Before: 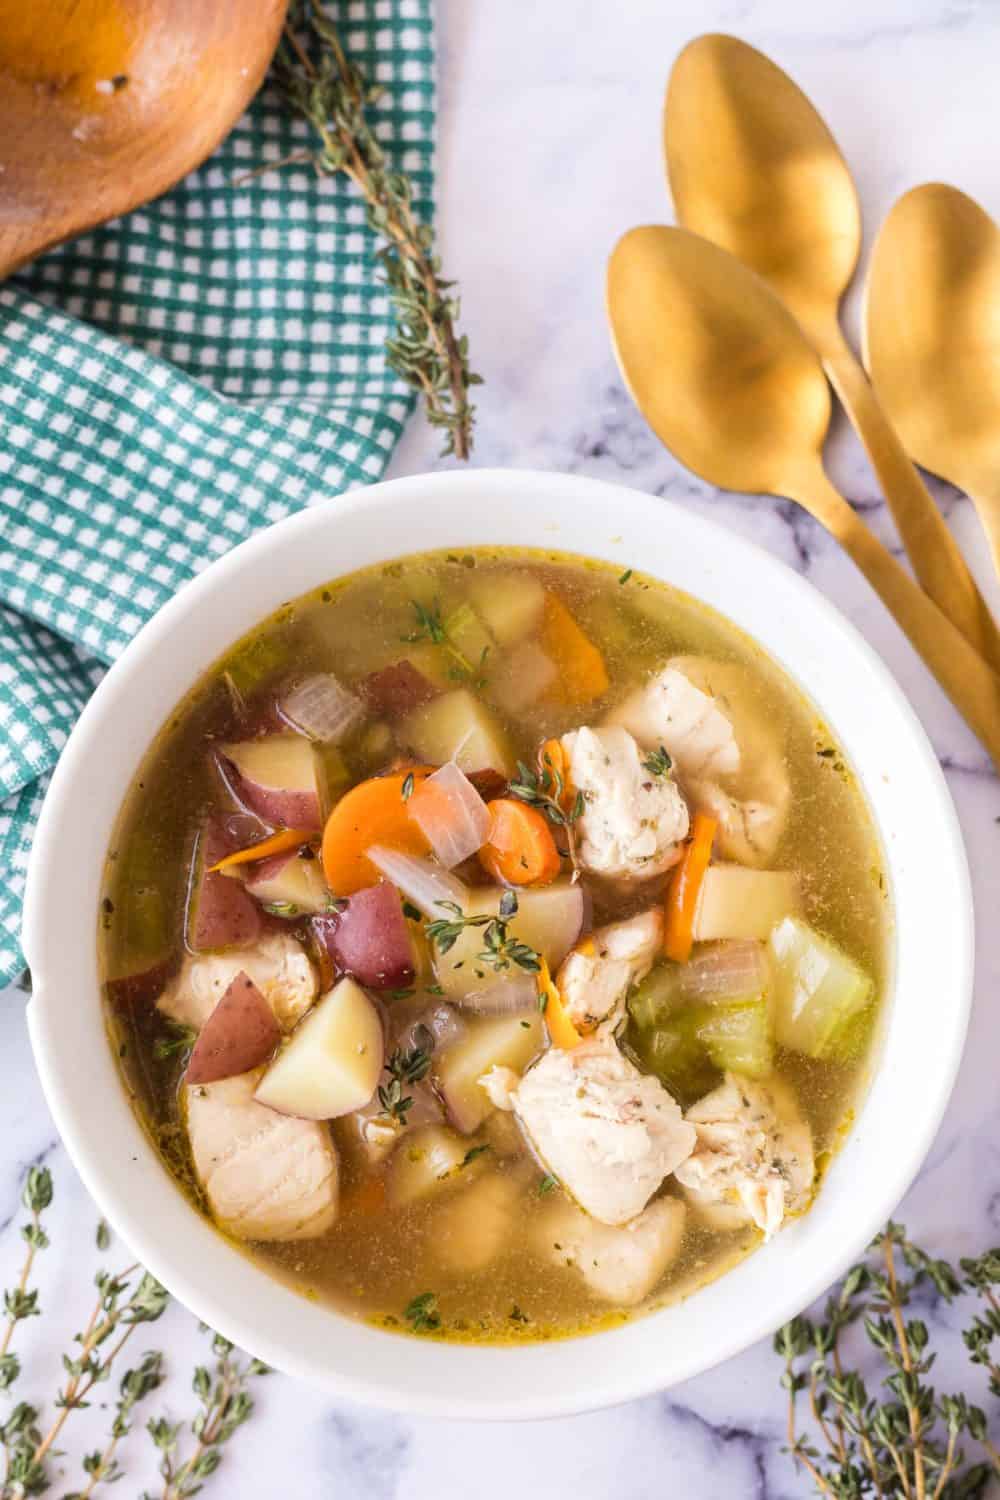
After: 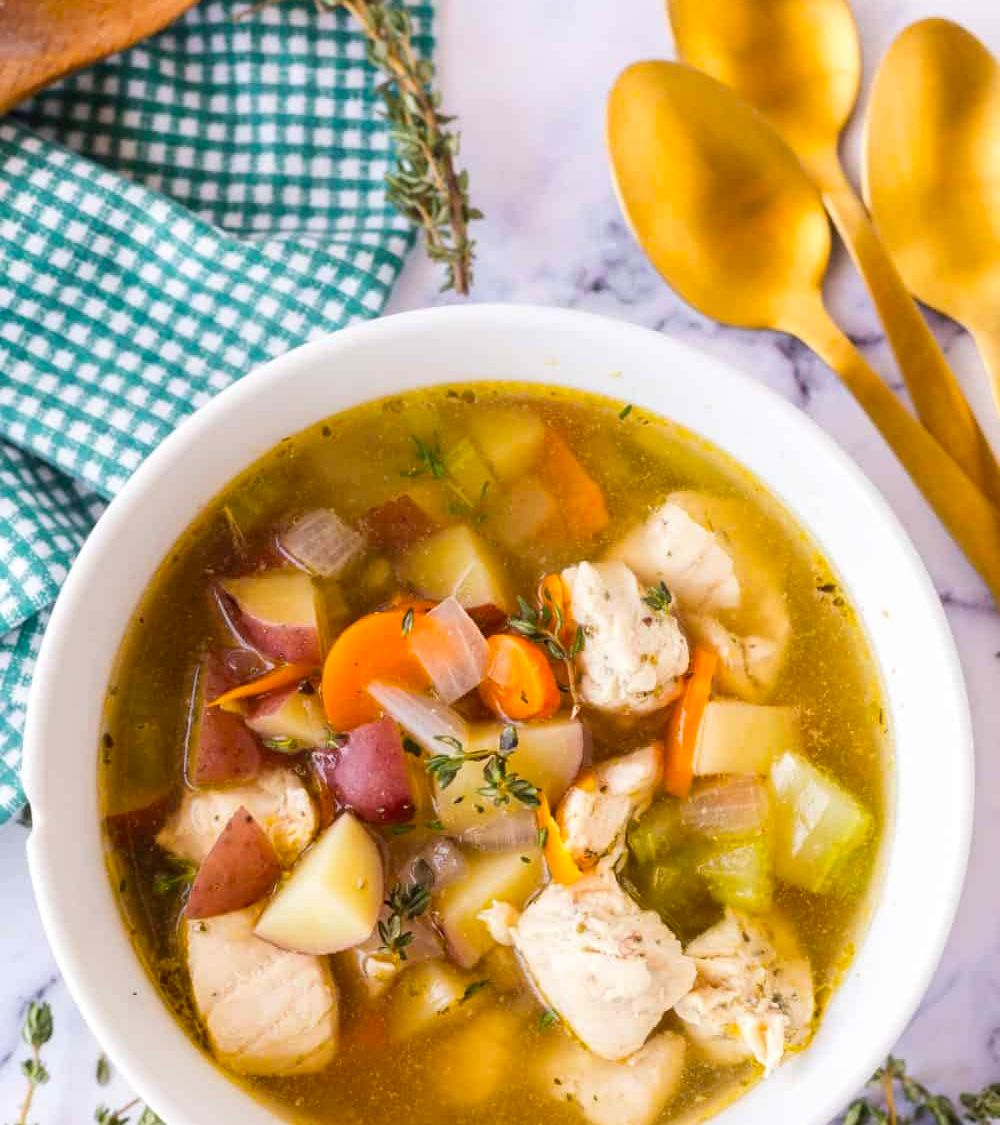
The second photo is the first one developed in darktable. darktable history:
crop: top 11.038%, bottom 13.962%
color balance: output saturation 120%
